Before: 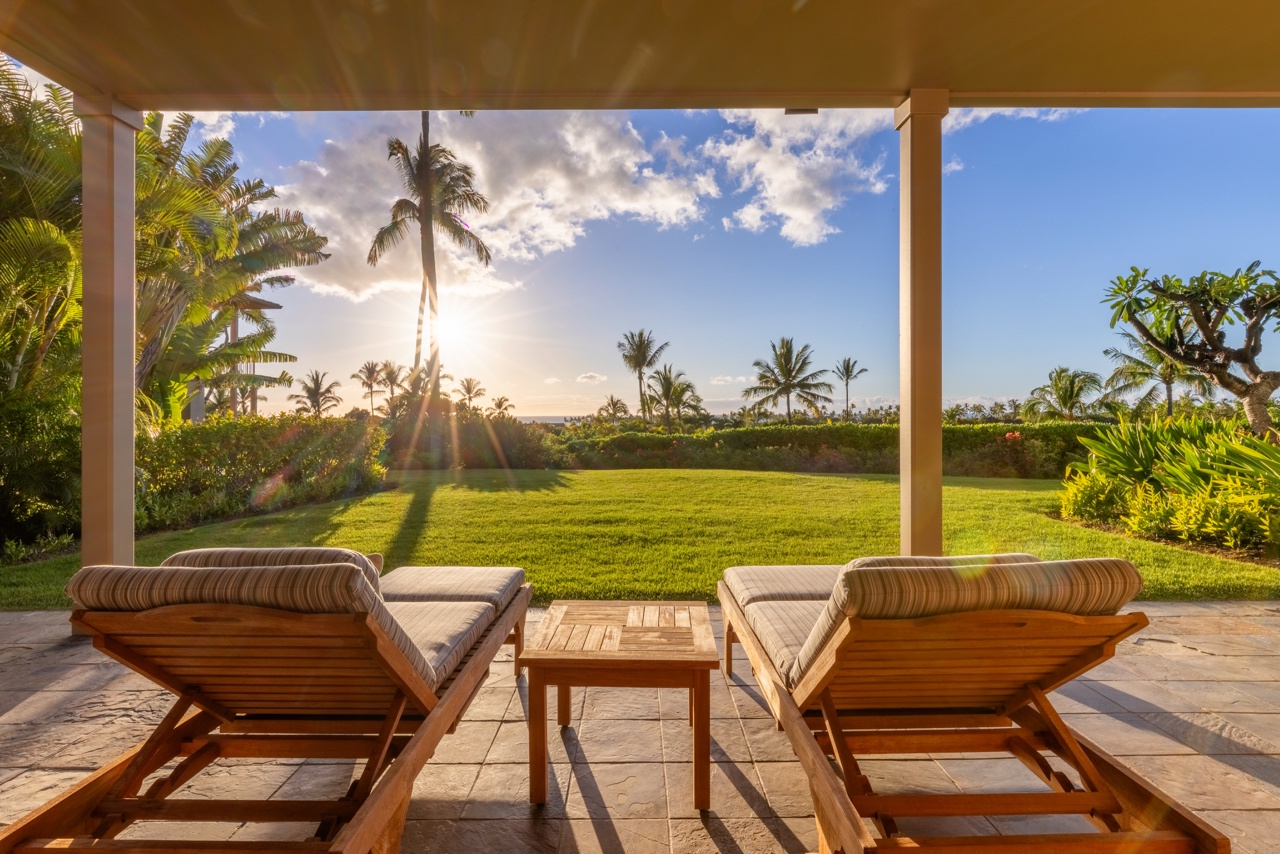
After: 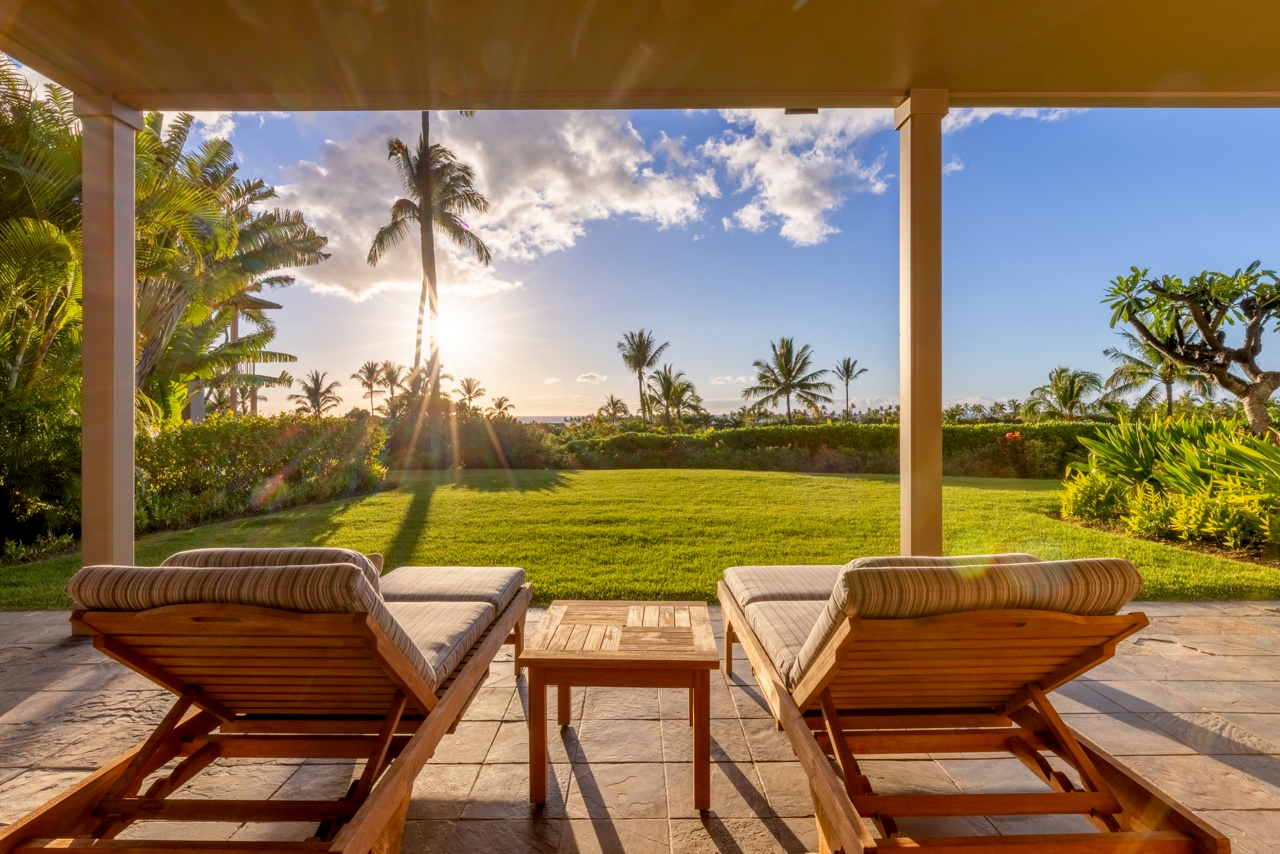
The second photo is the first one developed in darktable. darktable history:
color zones: mix 25.67%
exposure: black level correction 0.005, exposure 0.015 EV, compensate highlight preservation false
